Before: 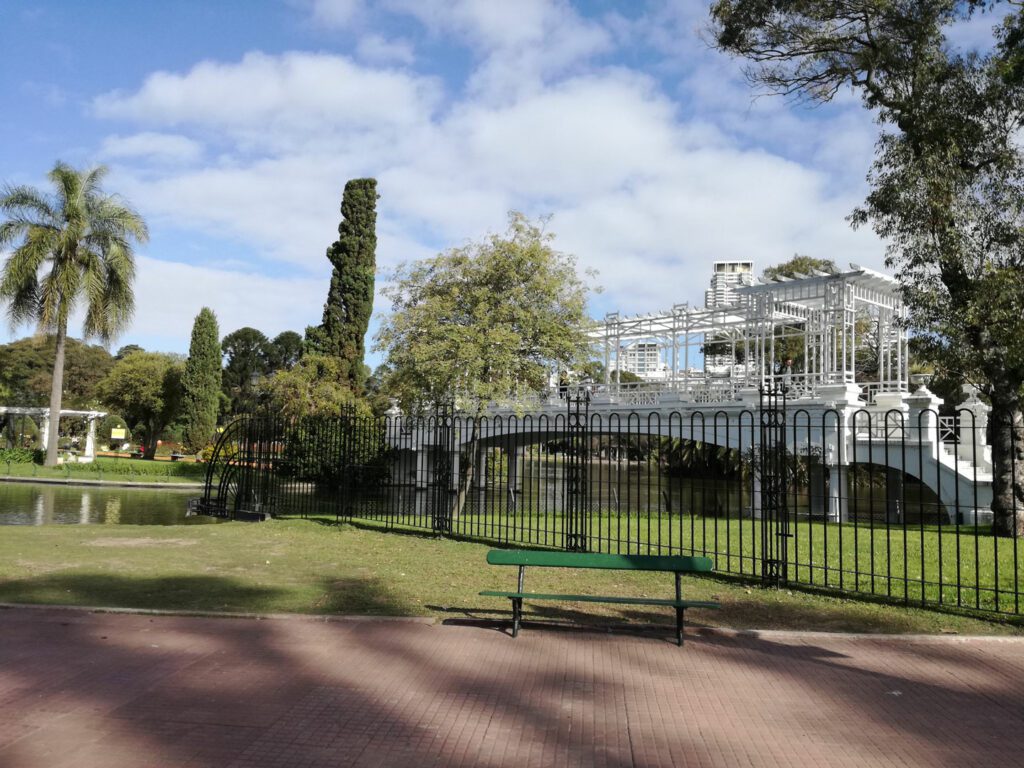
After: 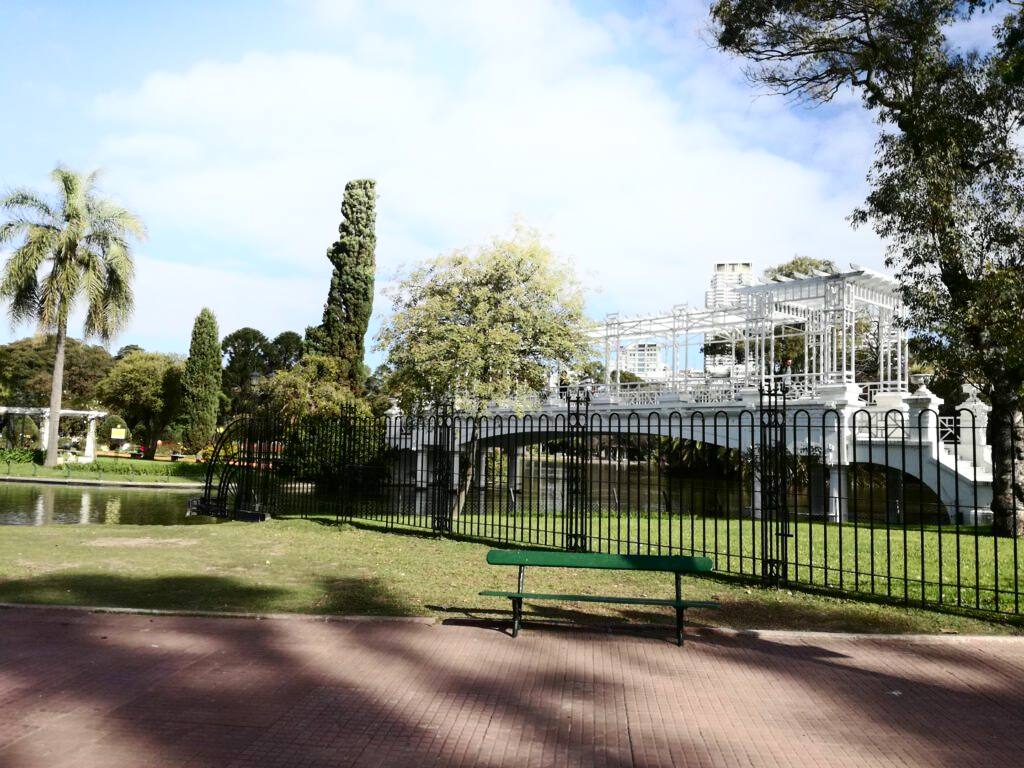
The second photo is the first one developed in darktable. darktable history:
contrast brightness saturation: contrast 0.28
levels: levels [0, 0.478, 1]
shadows and highlights: shadows -21.3, highlights 100, soften with gaussian
